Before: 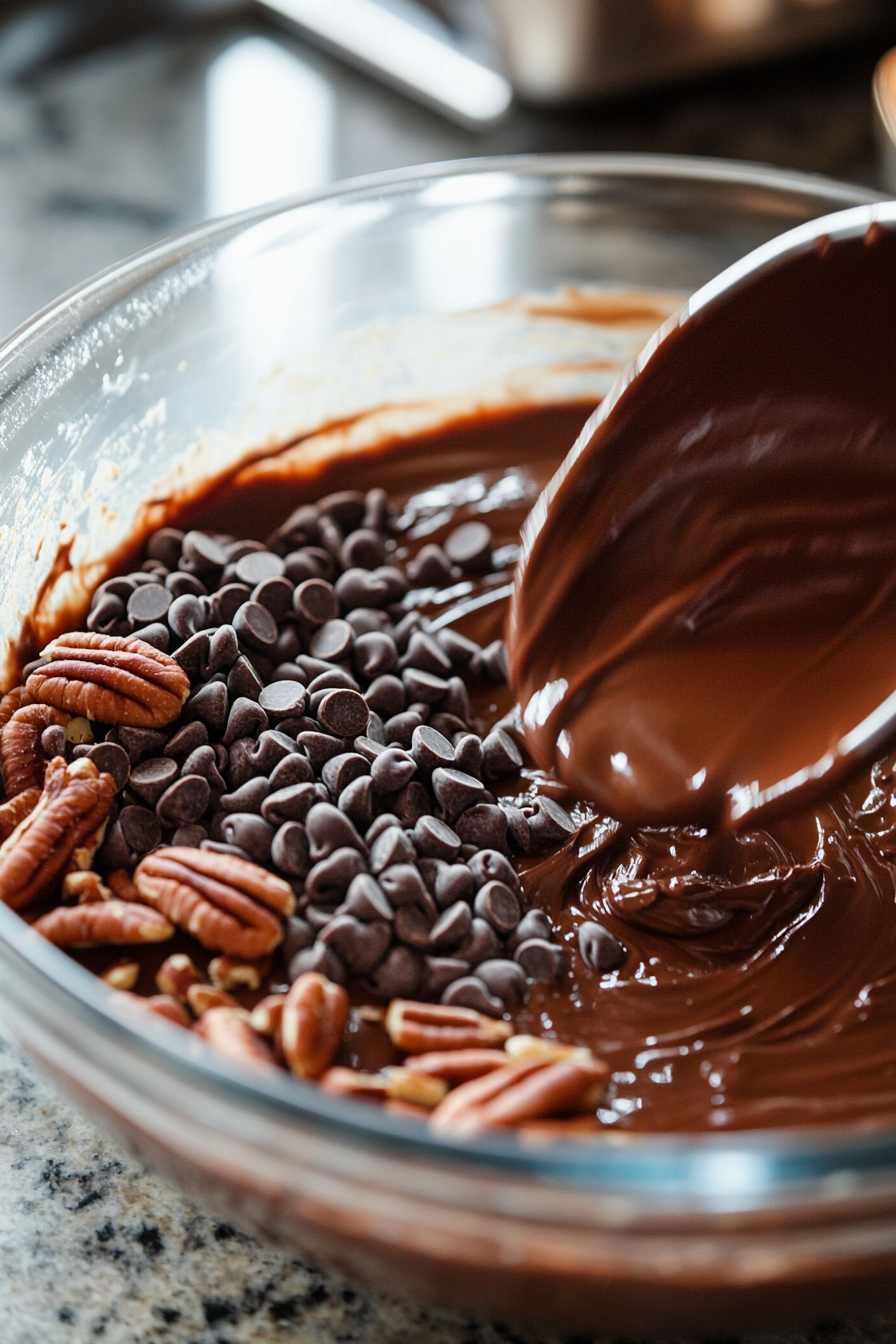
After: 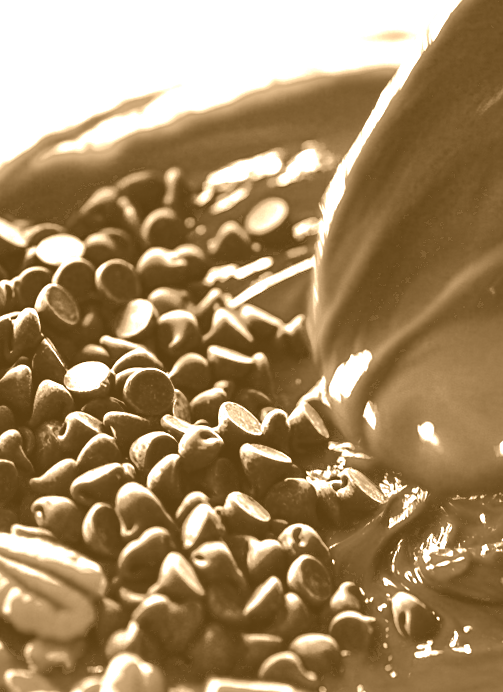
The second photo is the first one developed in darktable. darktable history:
colorize: hue 28.8°, source mix 100%
rotate and perspective: rotation -2°, crop left 0.022, crop right 0.978, crop top 0.049, crop bottom 0.951
shadows and highlights: on, module defaults
exposure: exposure 1 EV, compensate highlight preservation false
velvia: strength 45%
contrast brightness saturation: brightness -1, saturation 1
crop and rotate: left 22.13%, top 22.054%, right 22.026%, bottom 22.102%
